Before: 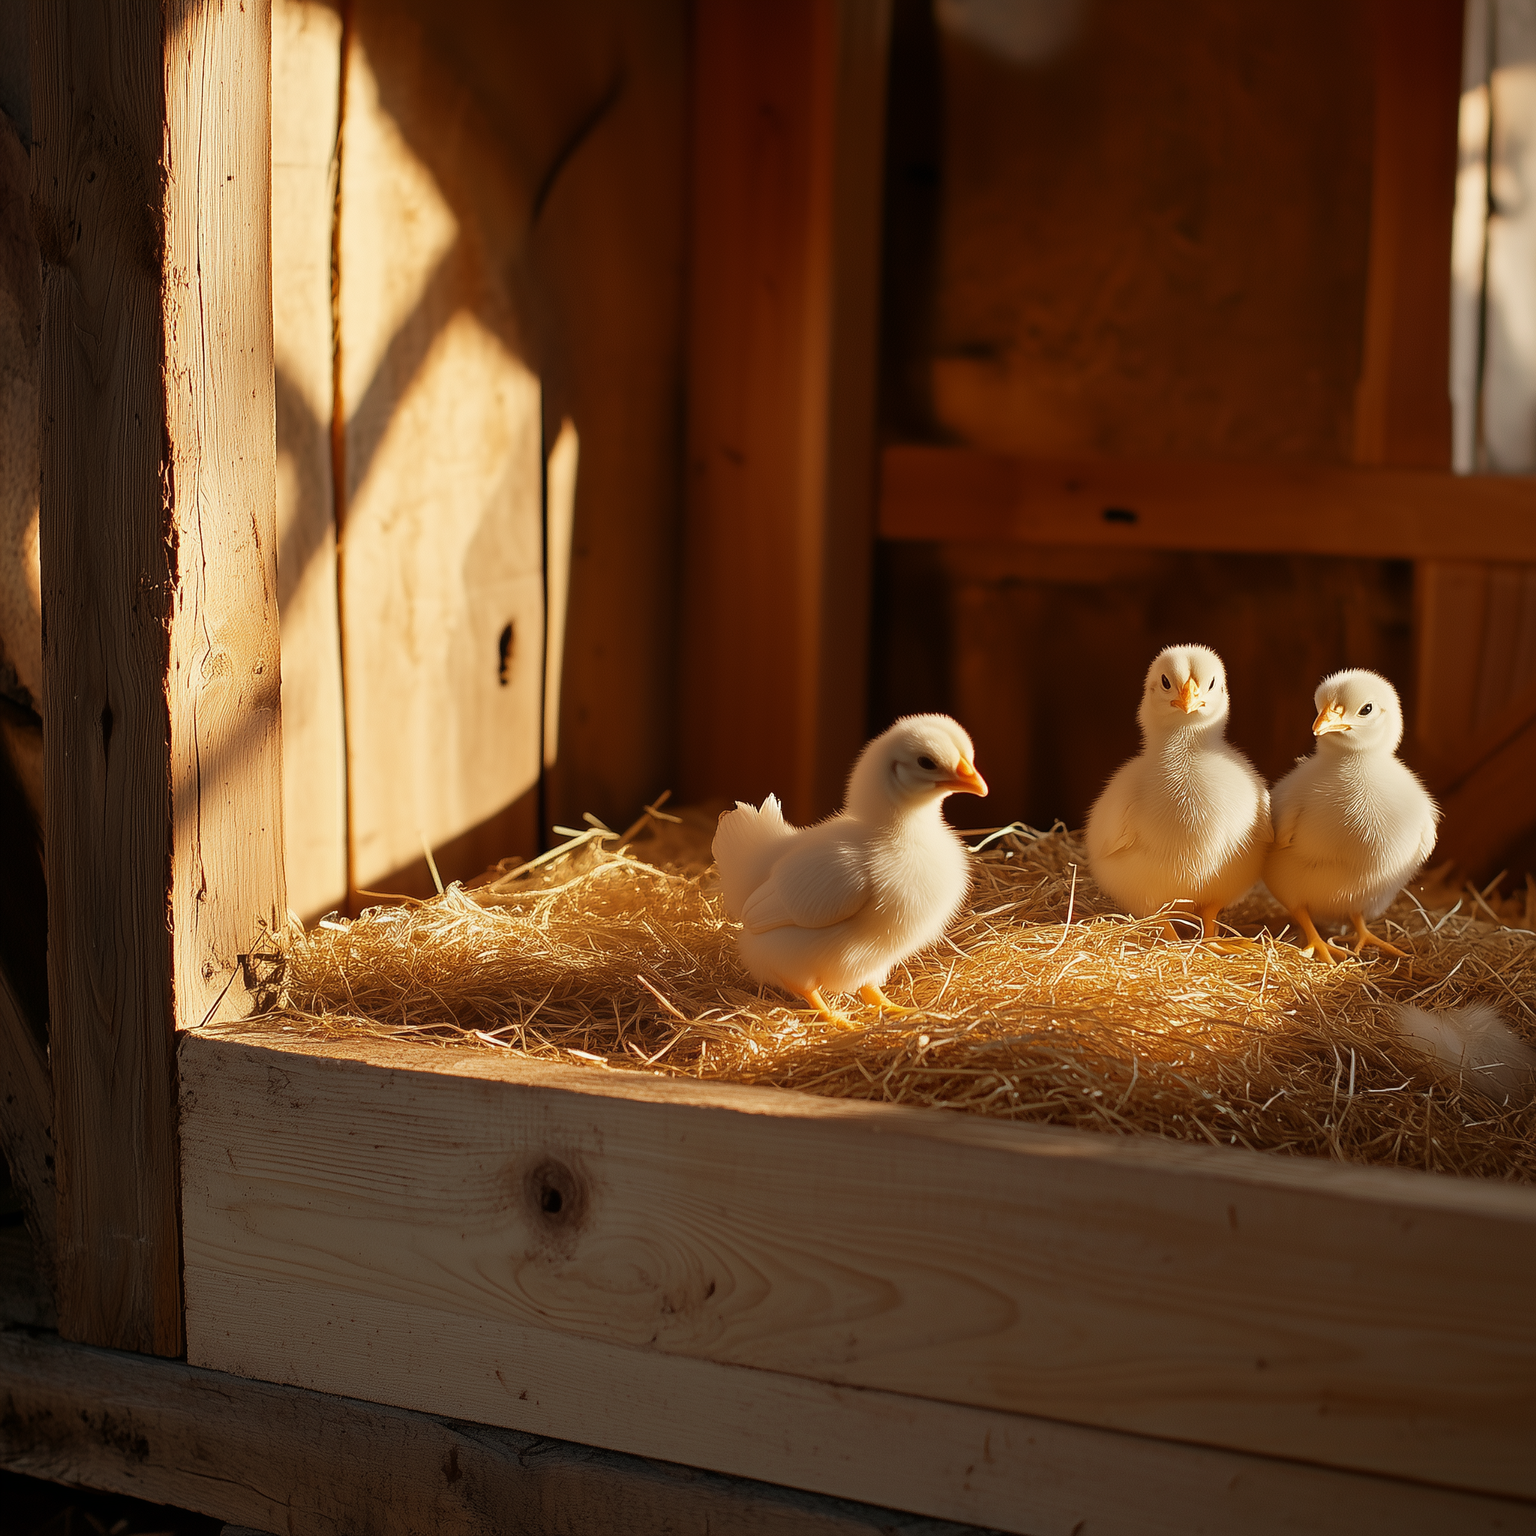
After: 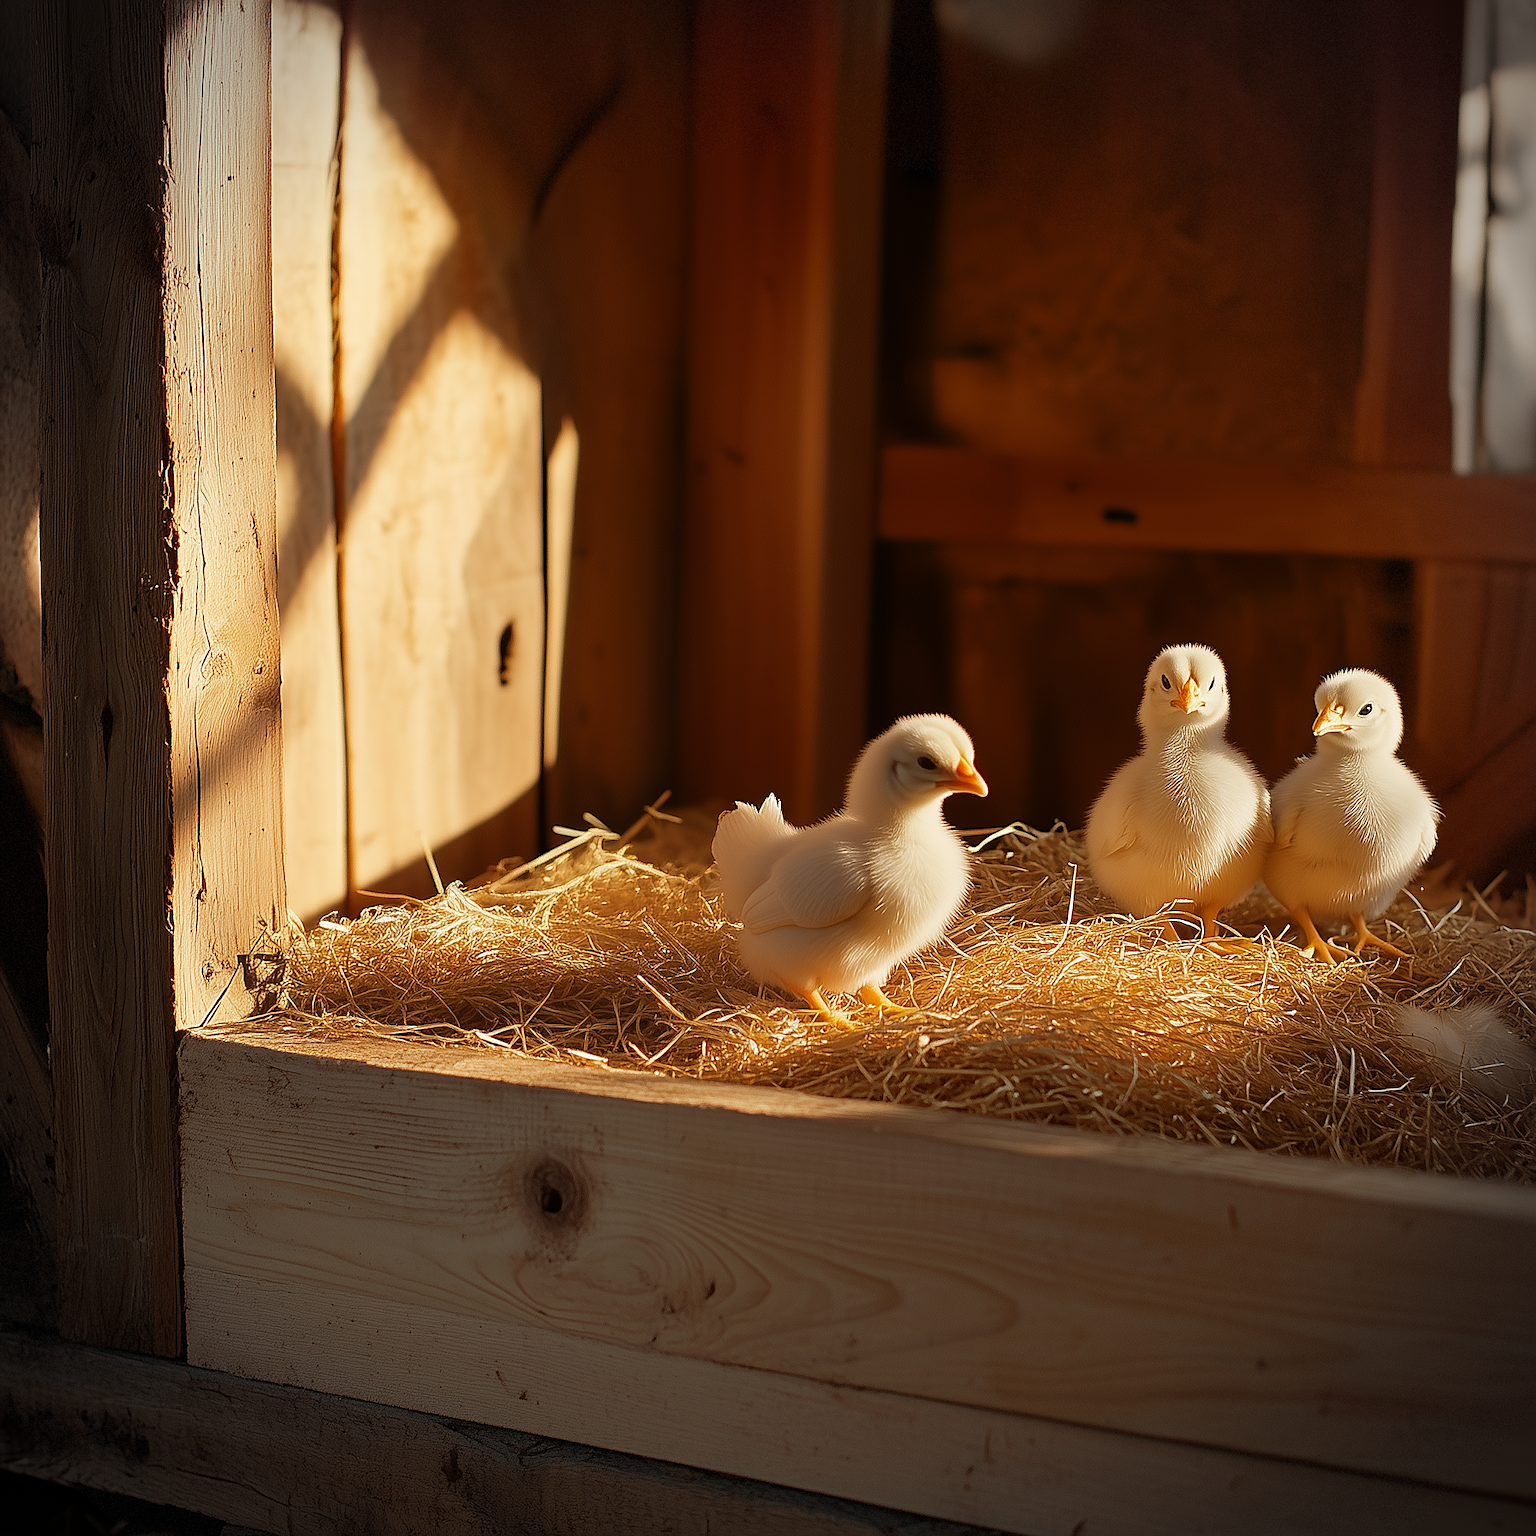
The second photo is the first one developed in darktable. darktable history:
sharpen: on, module defaults
vignetting: dithering 8-bit output, unbound false
